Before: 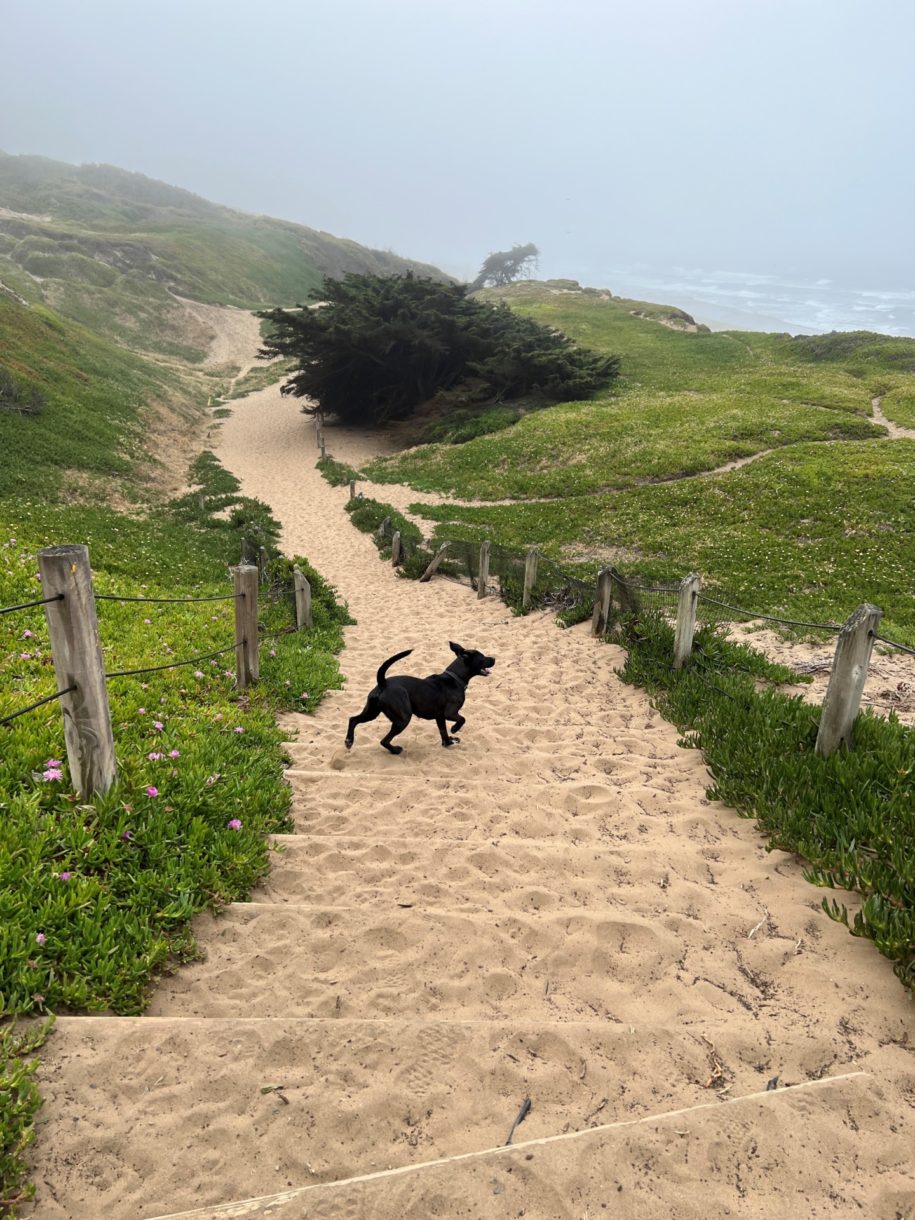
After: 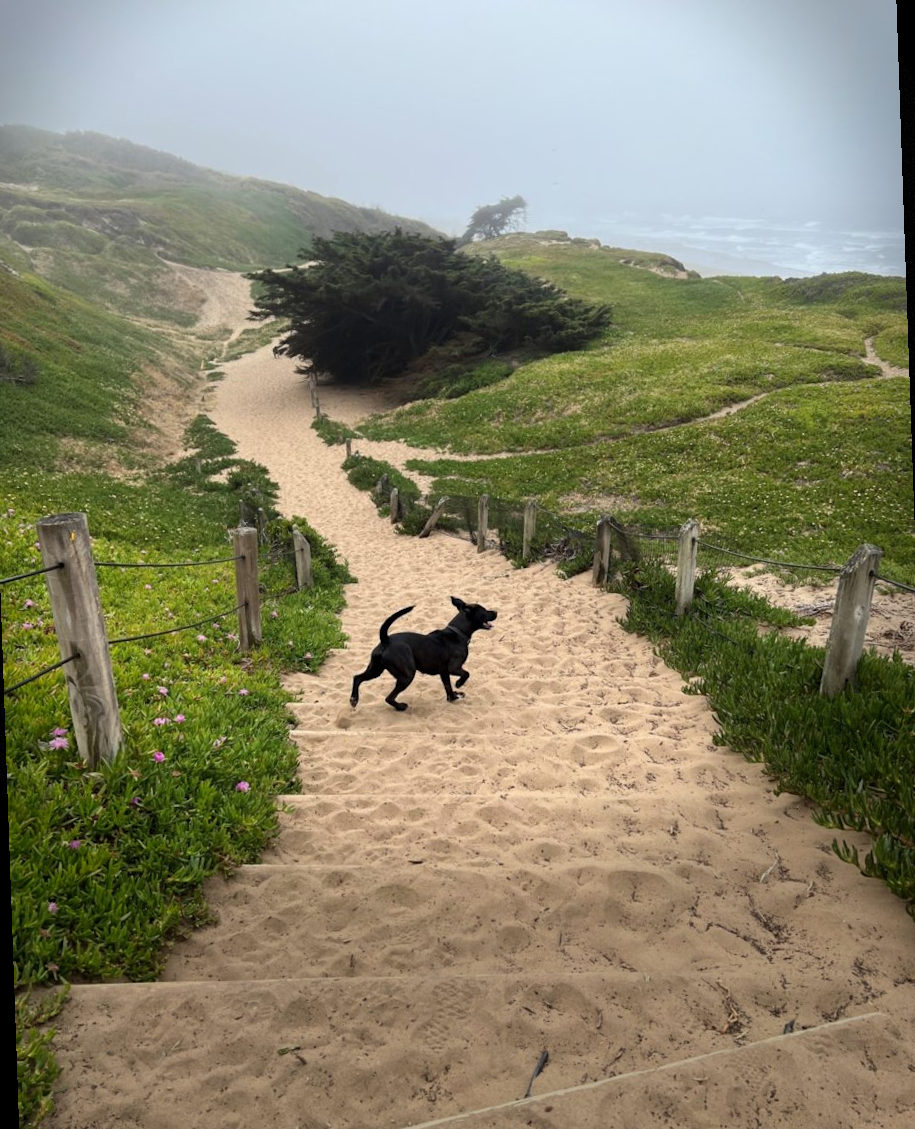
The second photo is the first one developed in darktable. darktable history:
rotate and perspective: rotation -2°, crop left 0.022, crop right 0.978, crop top 0.049, crop bottom 0.951
vignetting: fall-off start 68.33%, fall-off radius 30%, saturation 0.042, center (-0.066, -0.311), width/height ratio 0.992, shape 0.85, dithering 8-bit output
